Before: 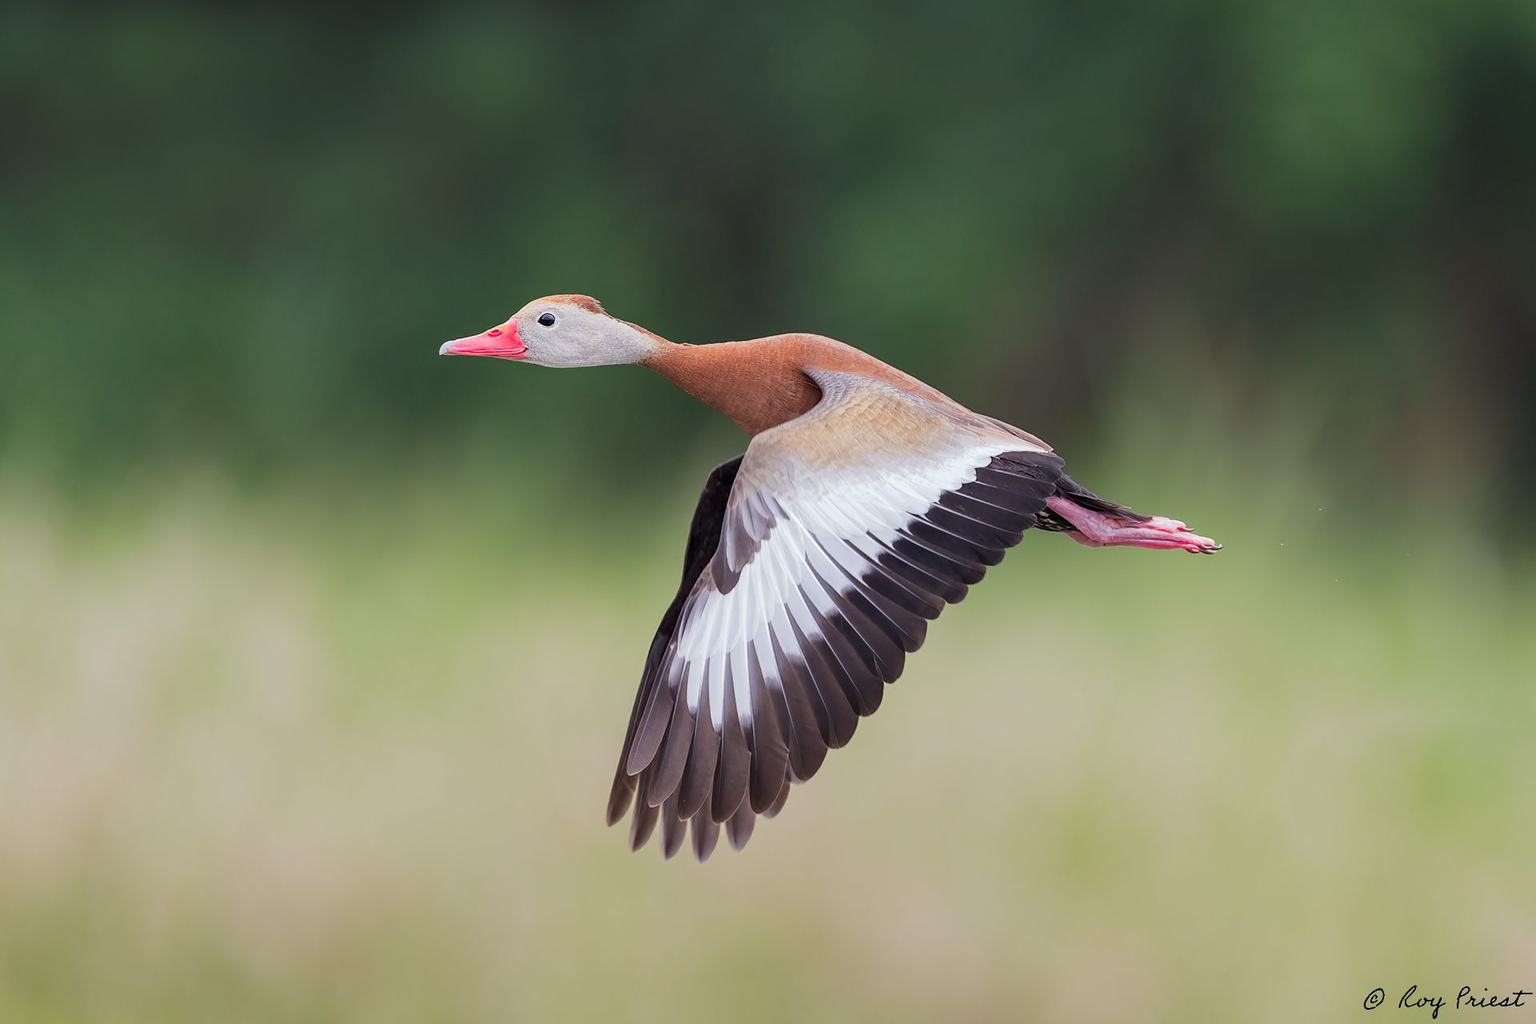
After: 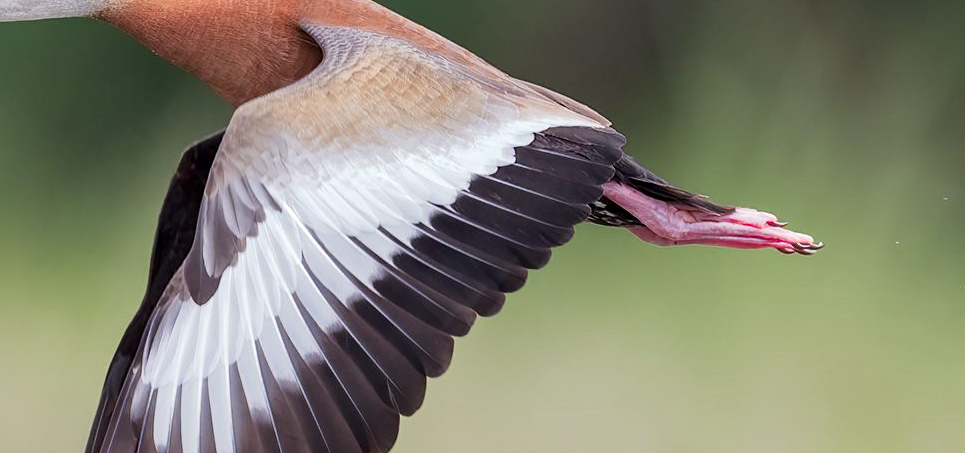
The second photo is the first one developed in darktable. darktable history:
crop: left 36.756%, top 34.24%, right 12.965%, bottom 30.352%
local contrast: mode bilateral grid, contrast 19, coarseness 49, detail 132%, midtone range 0.2
